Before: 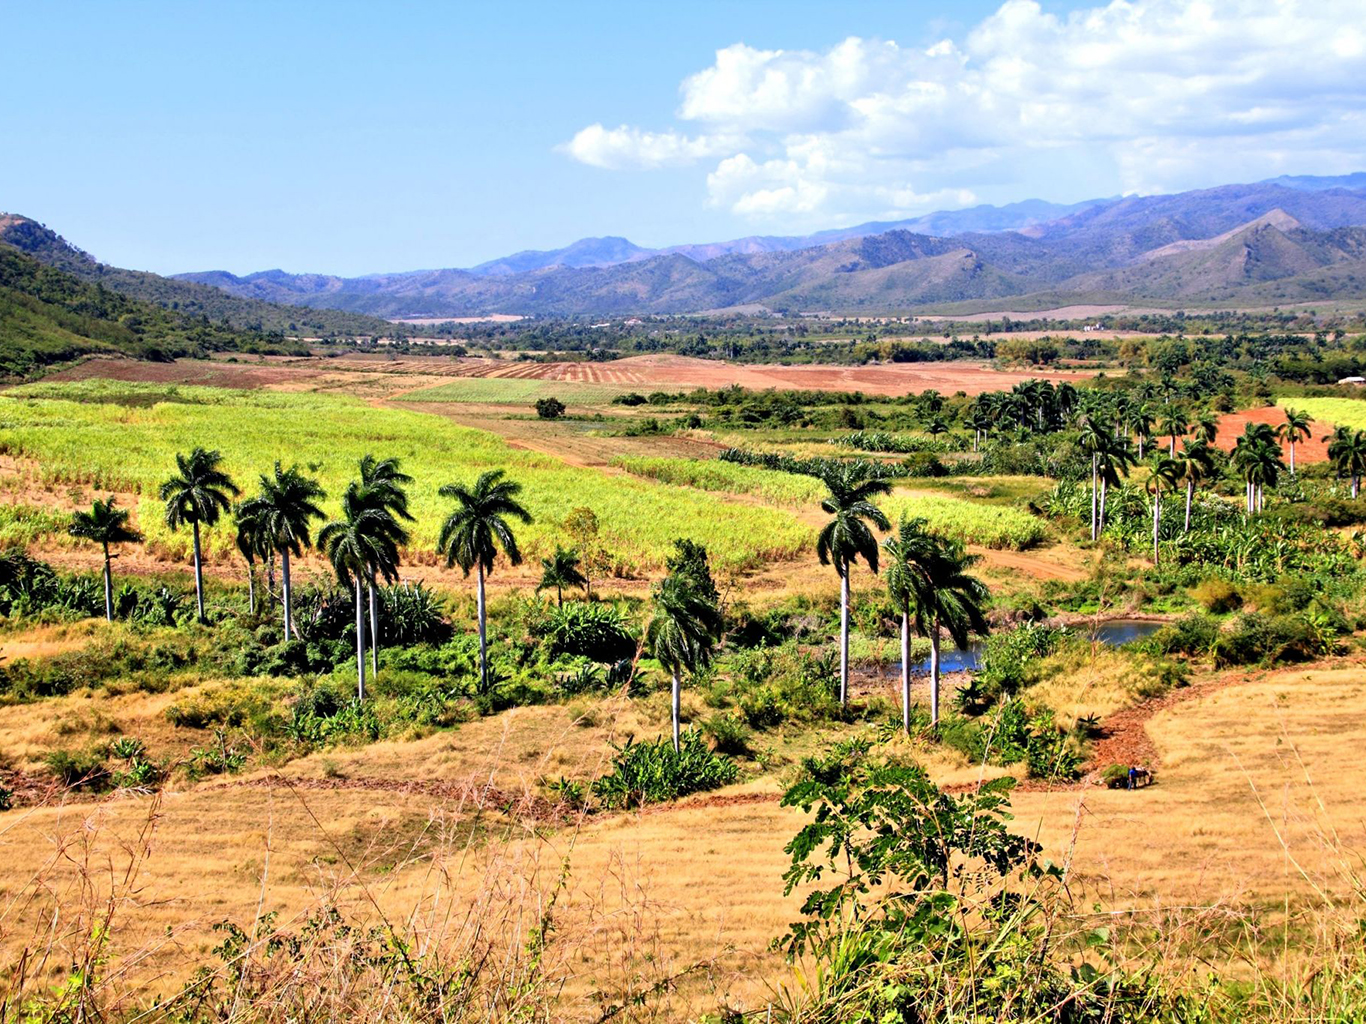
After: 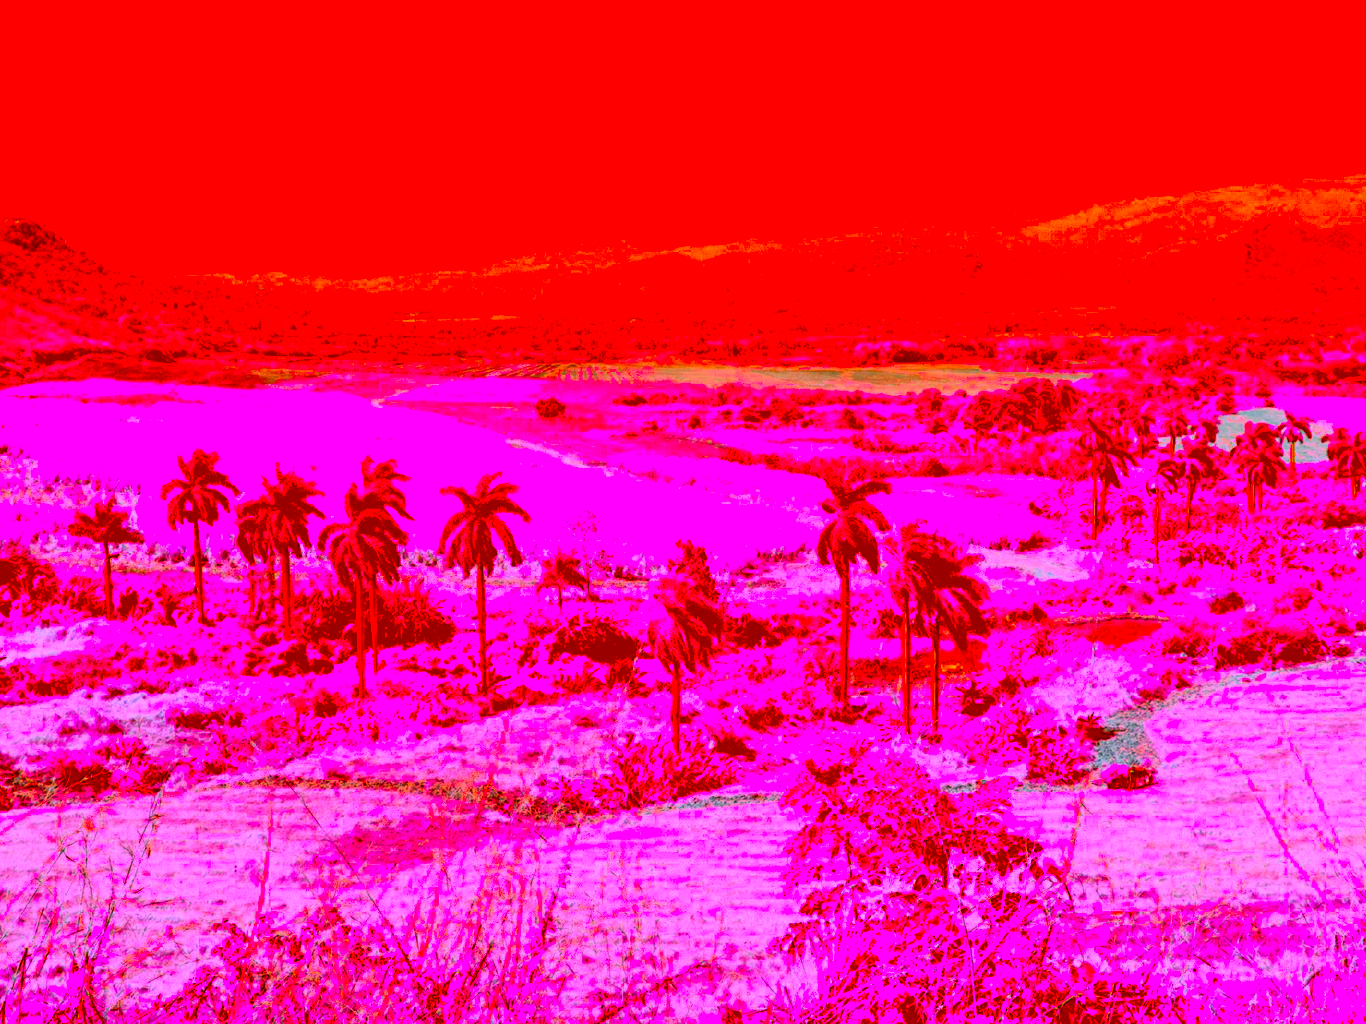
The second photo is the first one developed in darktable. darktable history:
color zones: curves: ch0 [(0, 0.48) (0.209, 0.398) (0.305, 0.332) (0.429, 0.493) (0.571, 0.5) (0.714, 0.5) (0.857, 0.5) (1, 0.48)]; ch1 [(0, 0.736) (0.143, 0.625) (0.225, 0.371) (0.429, 0.256) (0.571, 0.241) (0.714, 0.213) (0.857, 0.48) (1, 0.736)]; ch2 [(0, 0.448) (0.143, 0.498) (0.286, 0.5) (0.429, 0.5) (0.571, 0.5) (0.714, 0.5) (0.857, 0.5) (1, 0.448)]
color correction: highlights a* -38.95, highlights b* -39.24, shadows a* -39.96, shadows b* -39.72, saturation -2.94
